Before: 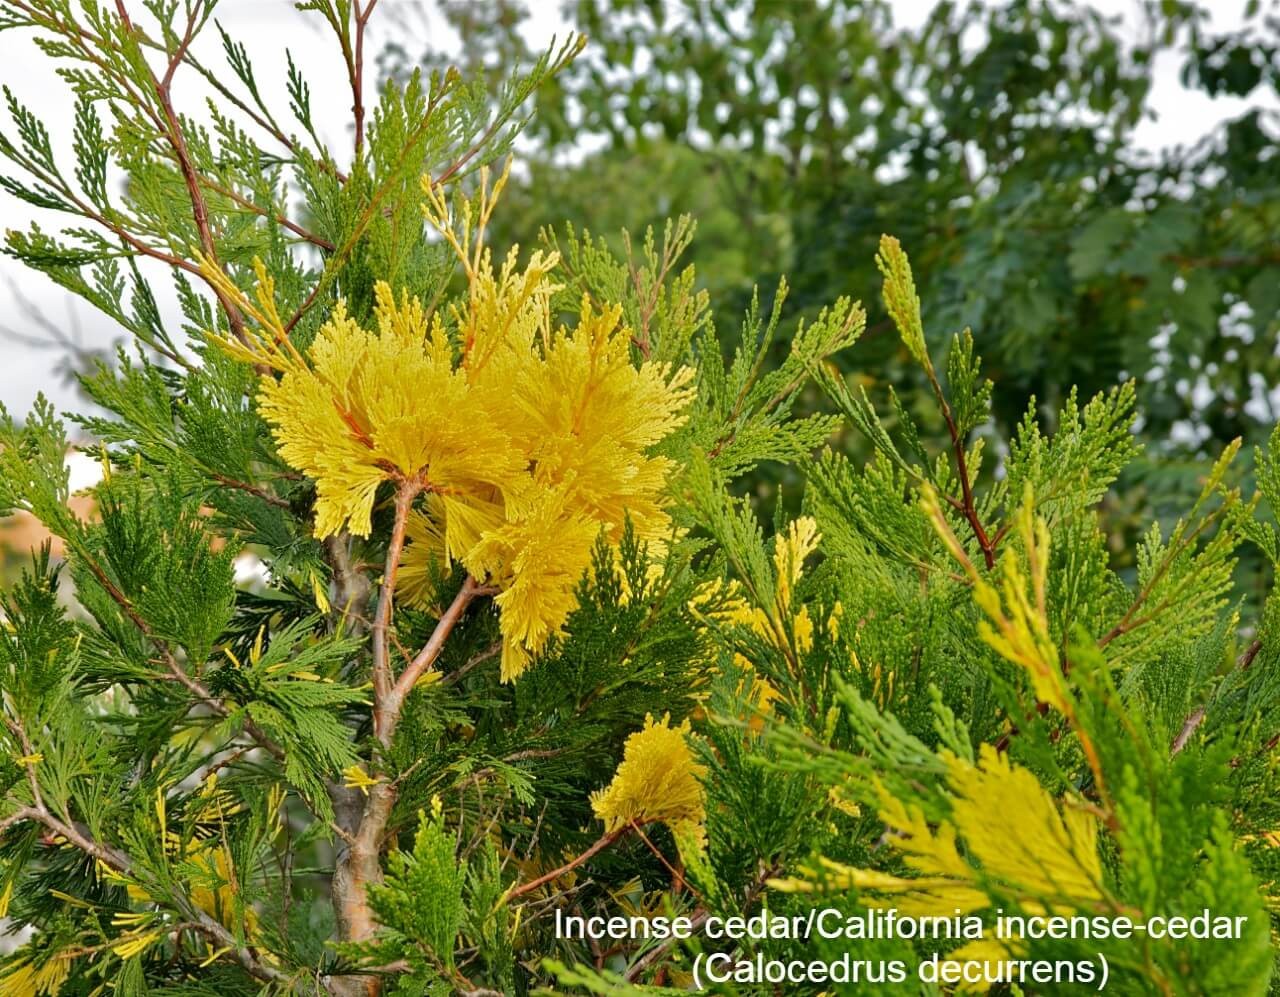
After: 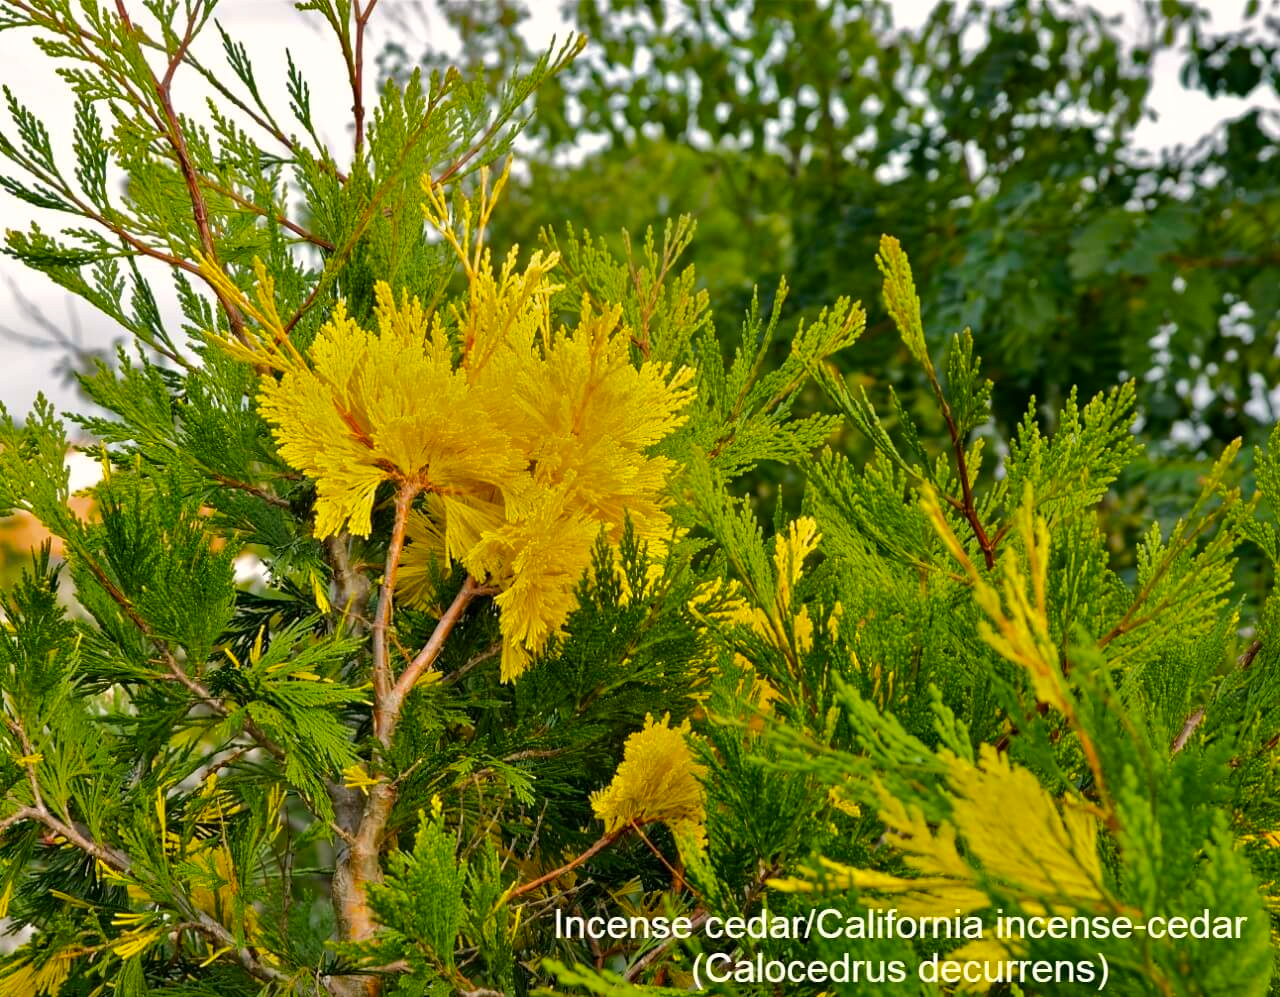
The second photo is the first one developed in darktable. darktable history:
haze removal: adaptive false
color balance rgb: highlights gain › chroma 1.06%, highlights gain › hue 60.26°, perceptual saturation grading › global saturation 30.109%, perceptual brilliance grading › global brilliance -1.365%, perceptual brilliance grading › highlights -1.327%, perceptual brilliance grading › mid-tones -1.693%, perceptual brilliance grading › shadows -1.583%, contrast 5.539%
